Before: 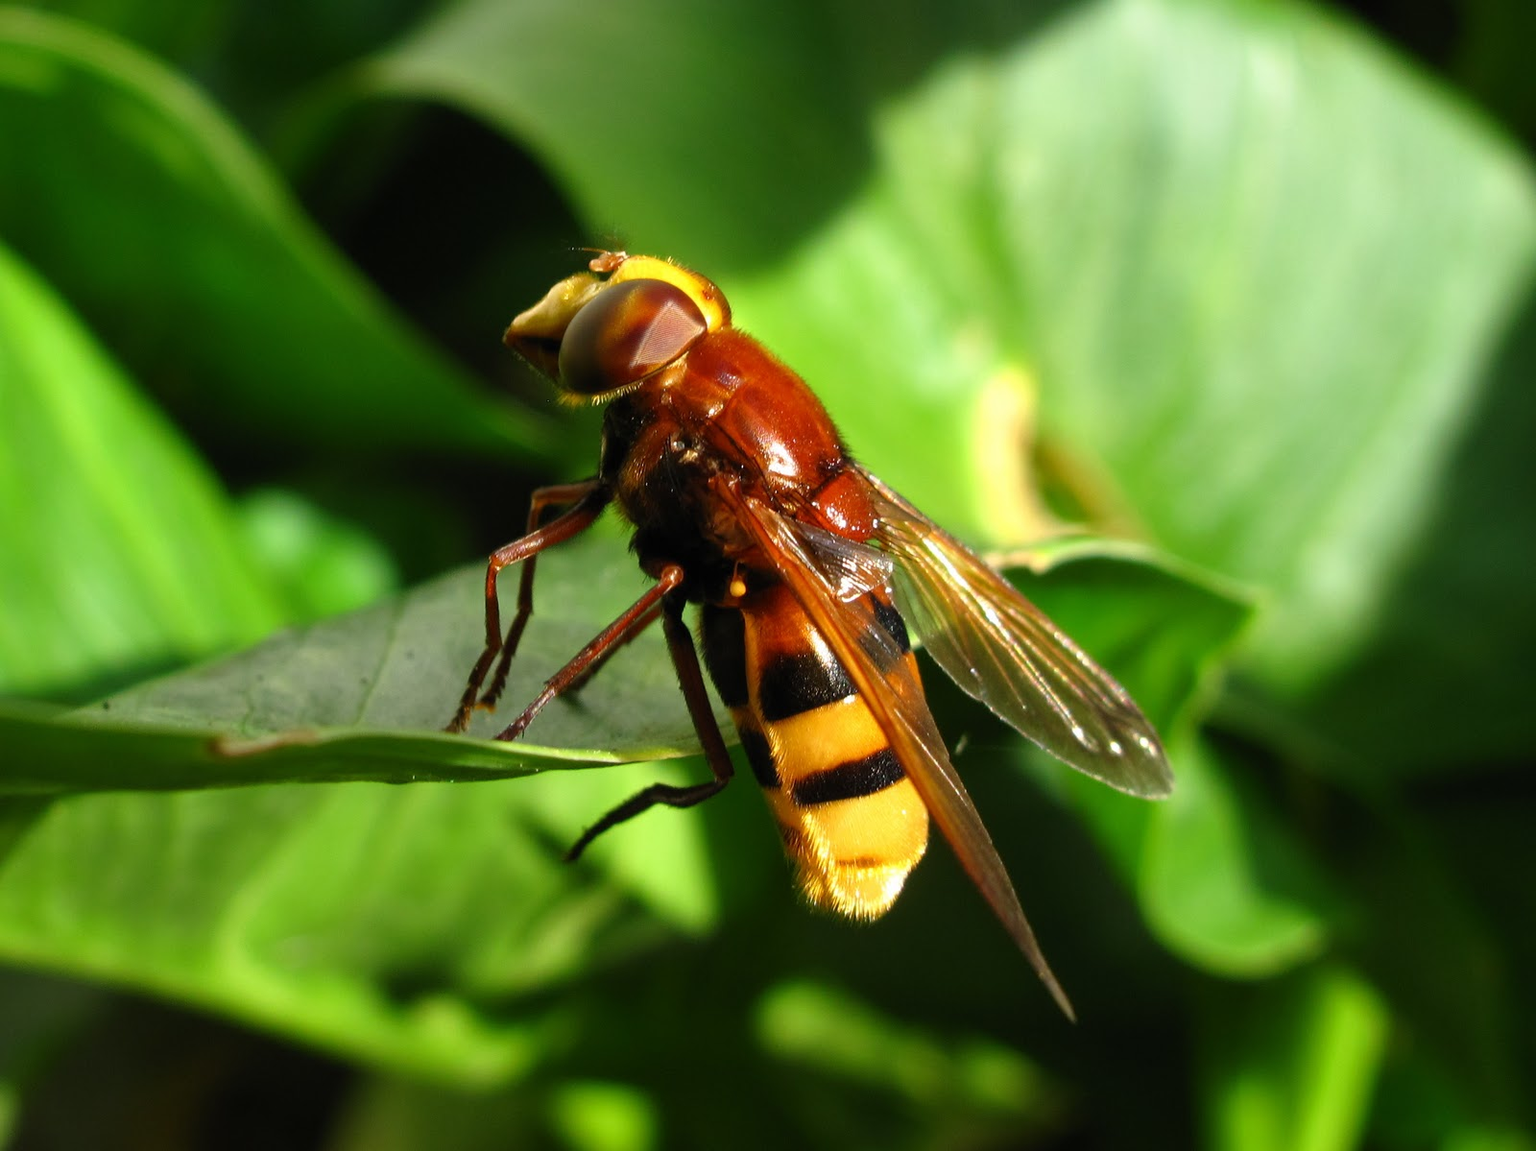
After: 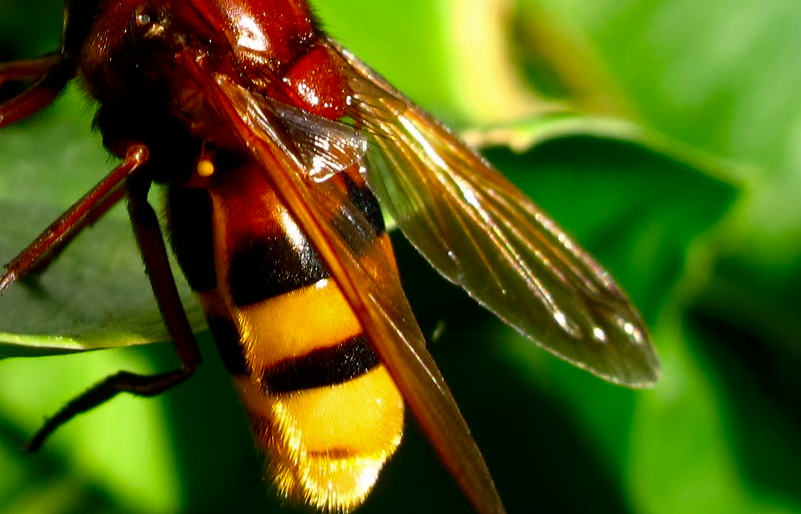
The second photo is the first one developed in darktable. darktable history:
crop: left 35.221%, top 37.132%, right 14.68%, bottom 19.937%
contrast brightness saturation: contrast 0.068, brightness -0.153, saturation 0.113
